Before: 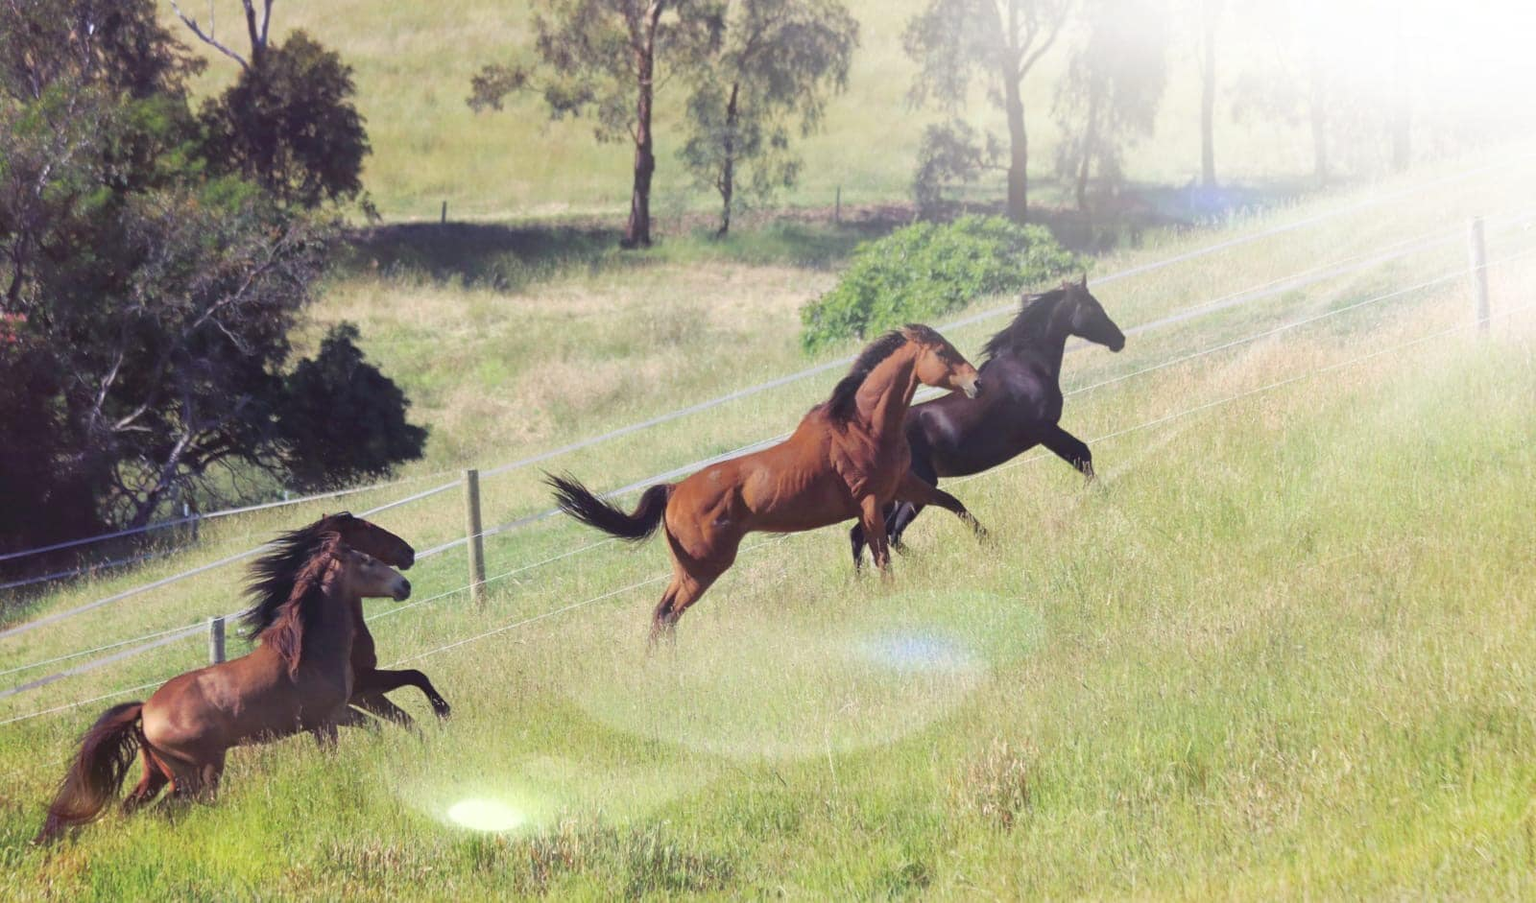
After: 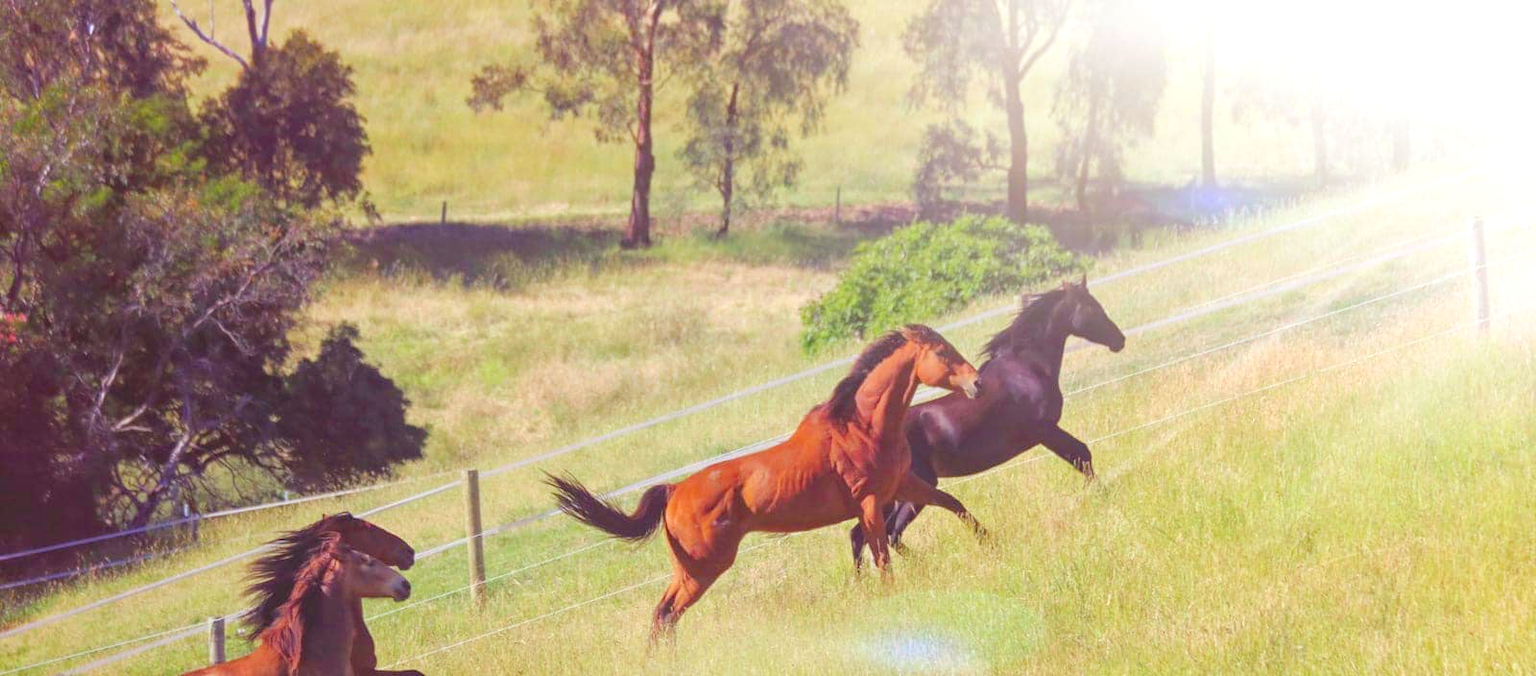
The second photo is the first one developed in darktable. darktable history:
color balance rgb: perceptual saturation grading › global saturation 20%, perceptual saturation grading › highlights -25%, perceptual saturation grading › shadows 25%
haze removal: strength 0.1, compatibility mode true, adaptive false
local contrast: highlights 48%, shadows 0%, detail 100%
rgb levels: mode RGB, independent channels, levels [[0, 0.5, 1], [0, 0.521, 1], [0, 0.536, 1]]
crop: bottom 24.988%
contrast brightness saturation: brightness 0.09, saturation 0.19
exposure: exposure 0.191 EV, compensate highlight preservation false
